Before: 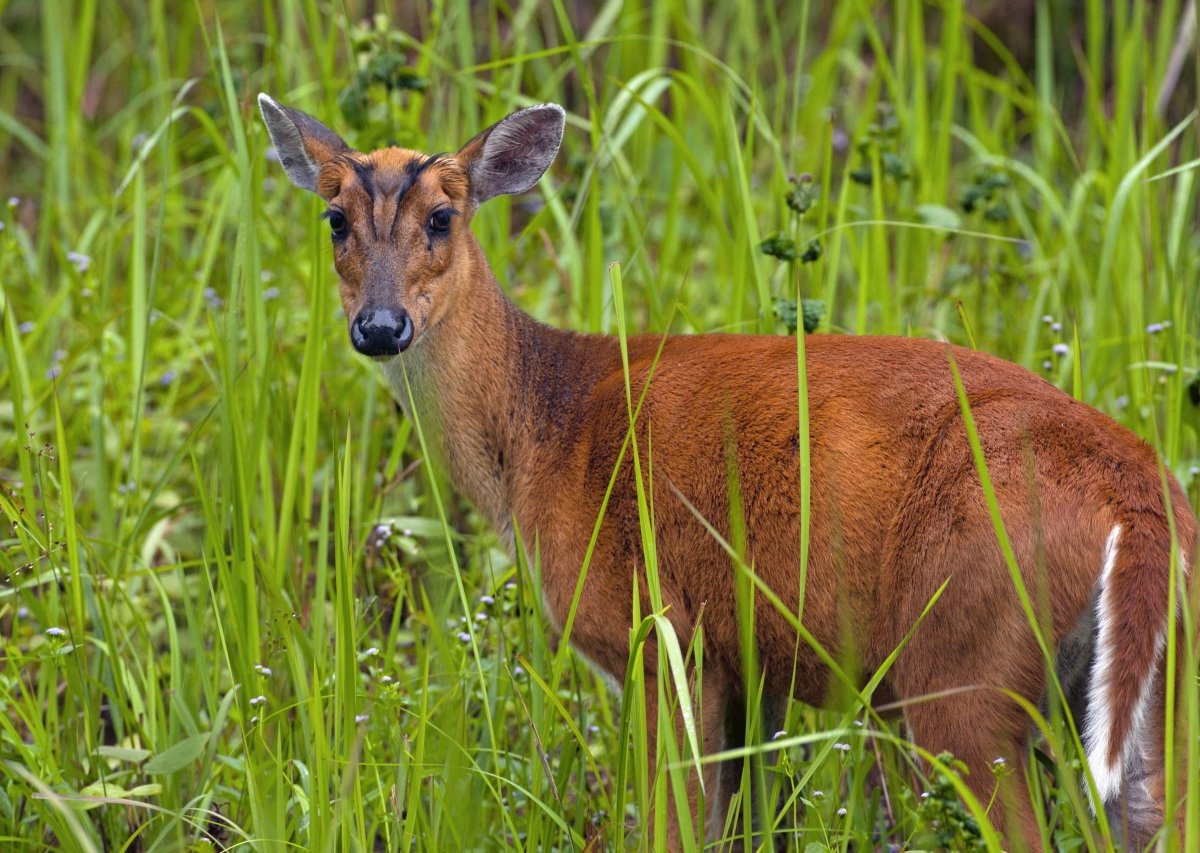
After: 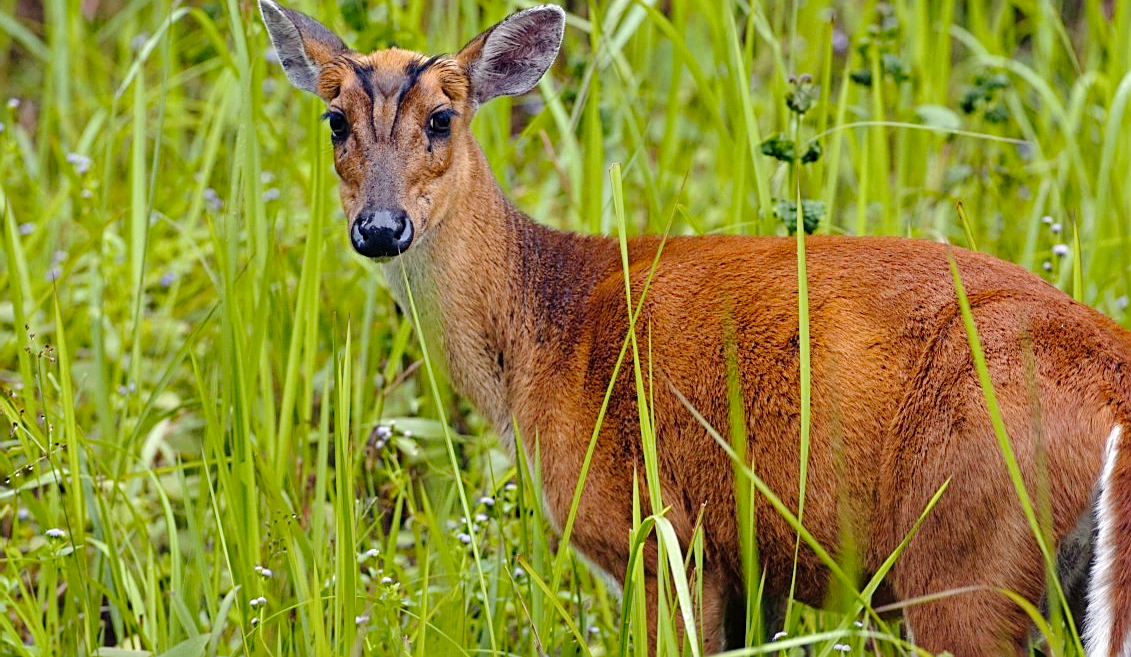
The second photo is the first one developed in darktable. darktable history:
tone curve: curves: ch0 [(0, 0) (0.003, 0.001) (0.011, 0.004) (0.025, 0.013) (0.044, 0.022) (0.069, 0.035) (0.1, 0.053) (0.136, 0.088) (0.177, 0.149) (0.224, 0.213) (0.277, 0.293) (0.335, 0.381) (0.399, 0.463) (0.468, 0.546) (0.543, 0.616) (0.623, 0.693) (0.709, 0.766) (0.801, 0.843) (0.898, 0.921) (1, 1)], preserve colors none
crop and rotate: angle 0.03°, top 11.643%, right 5.651%, bottom 11.189%
sharpen: on, module defaults
